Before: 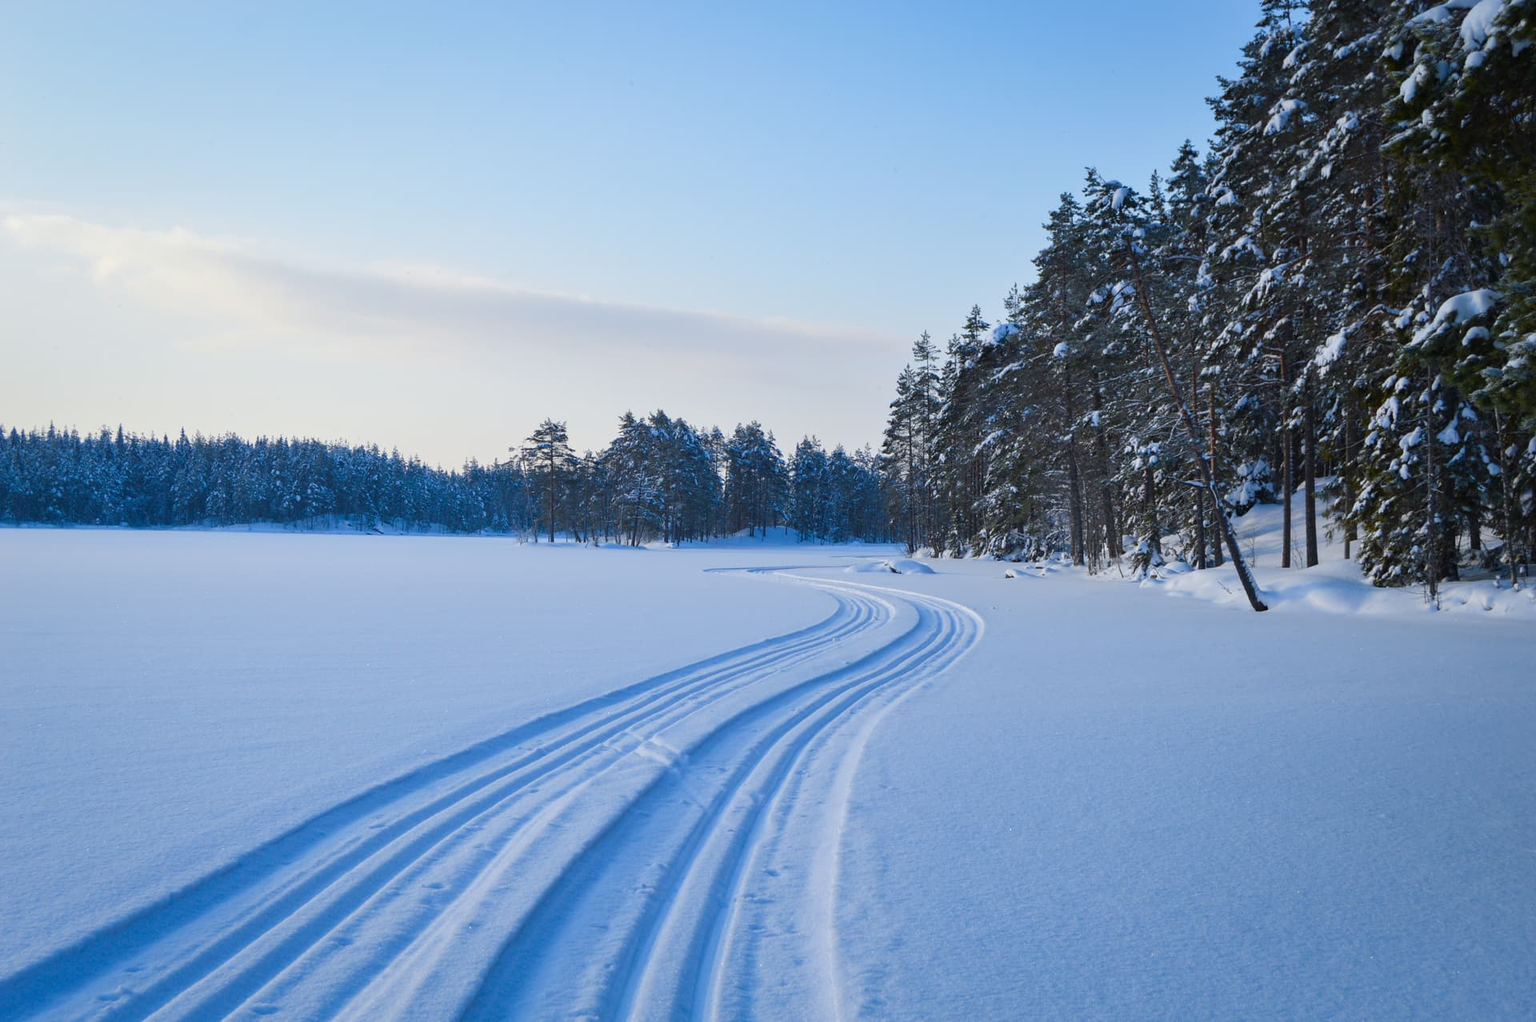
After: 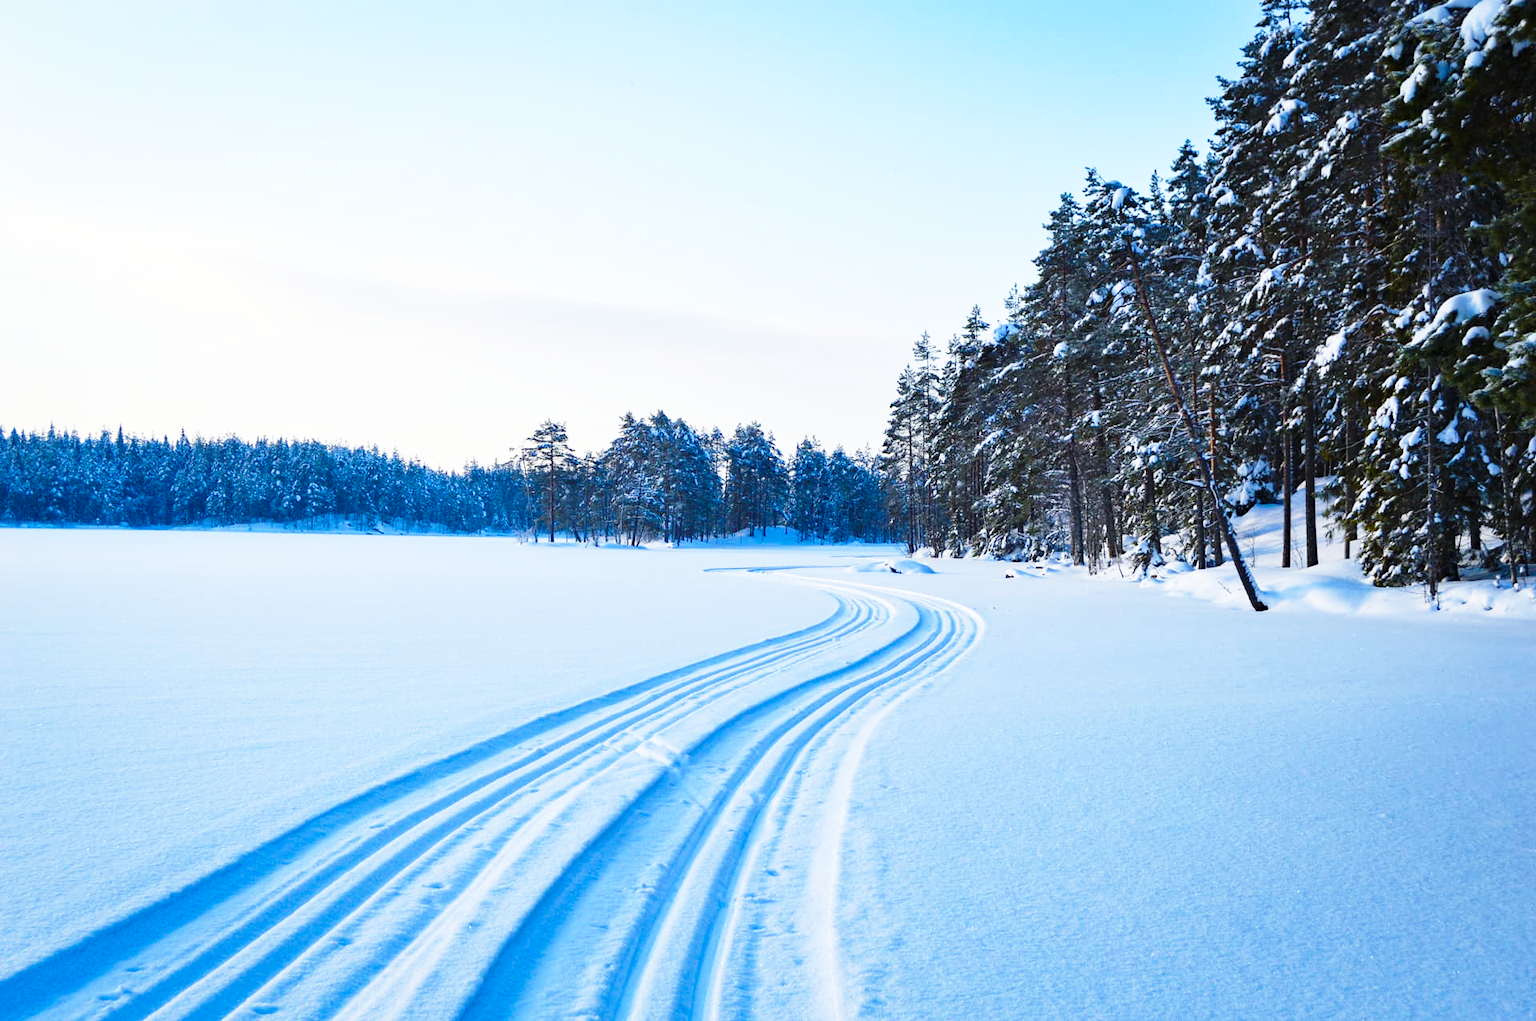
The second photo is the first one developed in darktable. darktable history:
haze removal: compatibility mode true, adaptive false
base curve: curves: ch0 [(0, 0) (0.026, 0.03) (0.109, 0.232) (0.351, 0.748) (0.669, 0.968) (1, 1)], preserve colors none
